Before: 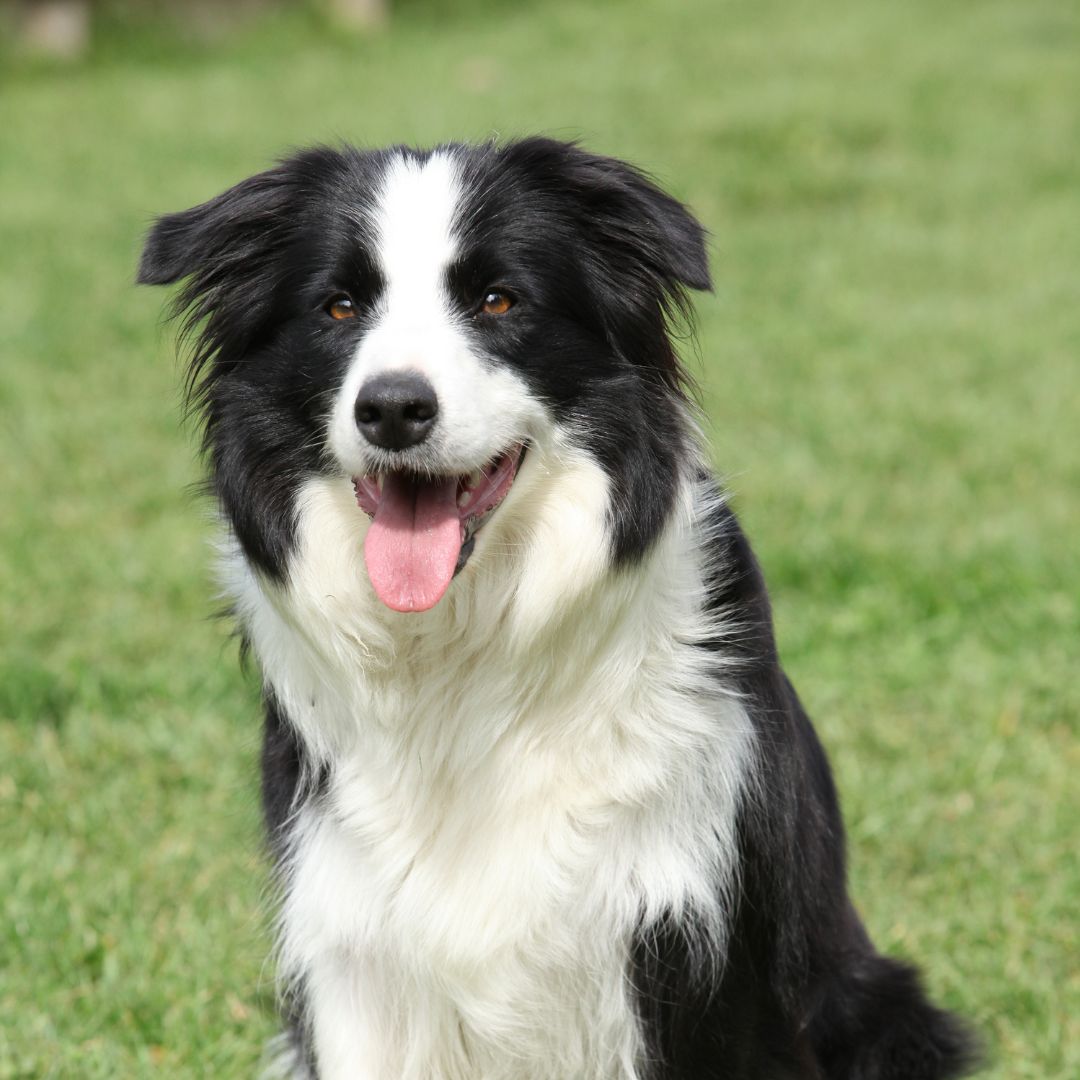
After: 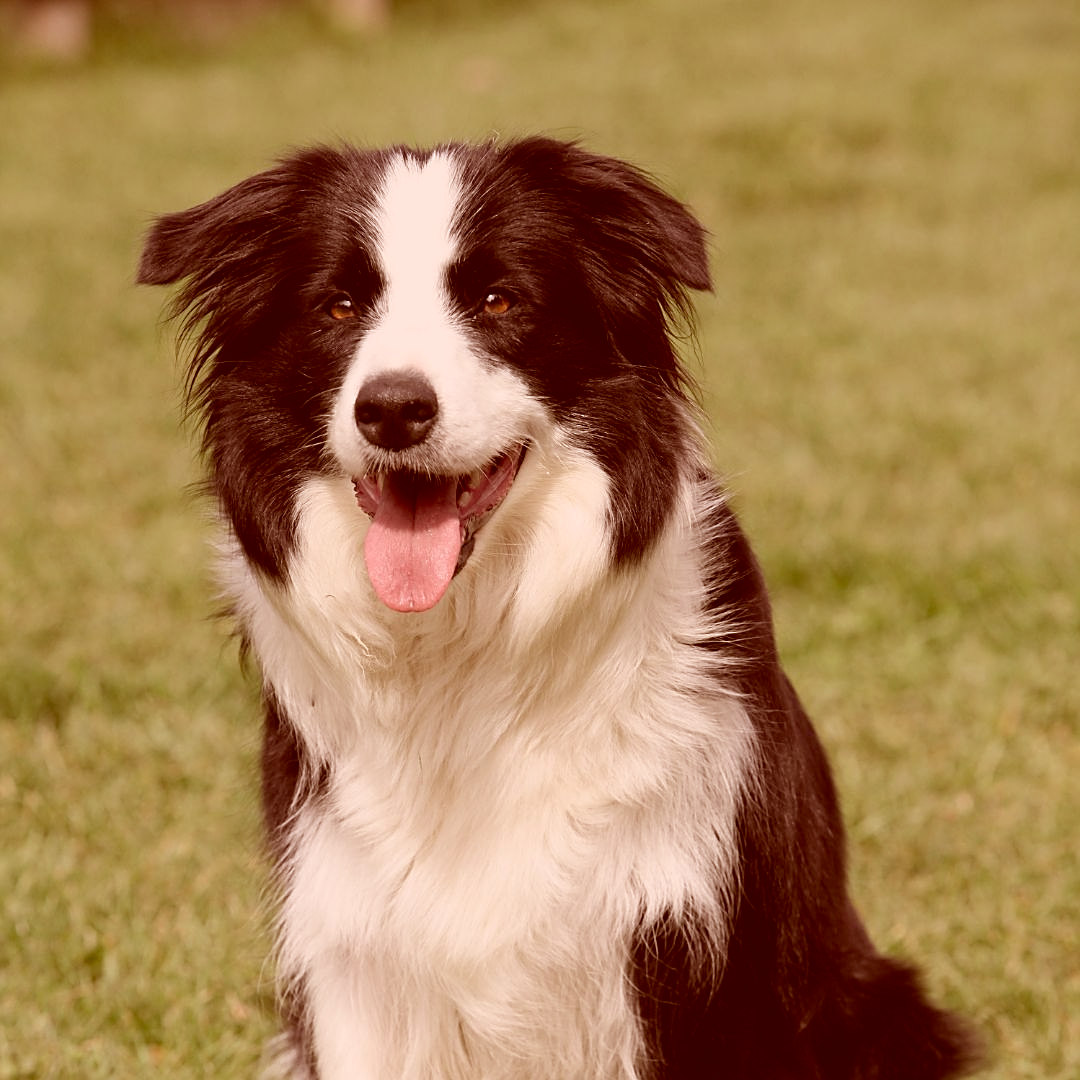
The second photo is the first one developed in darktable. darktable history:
color correction: highlights a* 9.13, highlights b* 8.78, shadows a* 39.86, shadows b* 39.52, saturation 0.792
exposure: exposure -0.254 EV, compensate highlight preservation false
sharpen: amount 0.598
tone equalizer: on, module defaults
